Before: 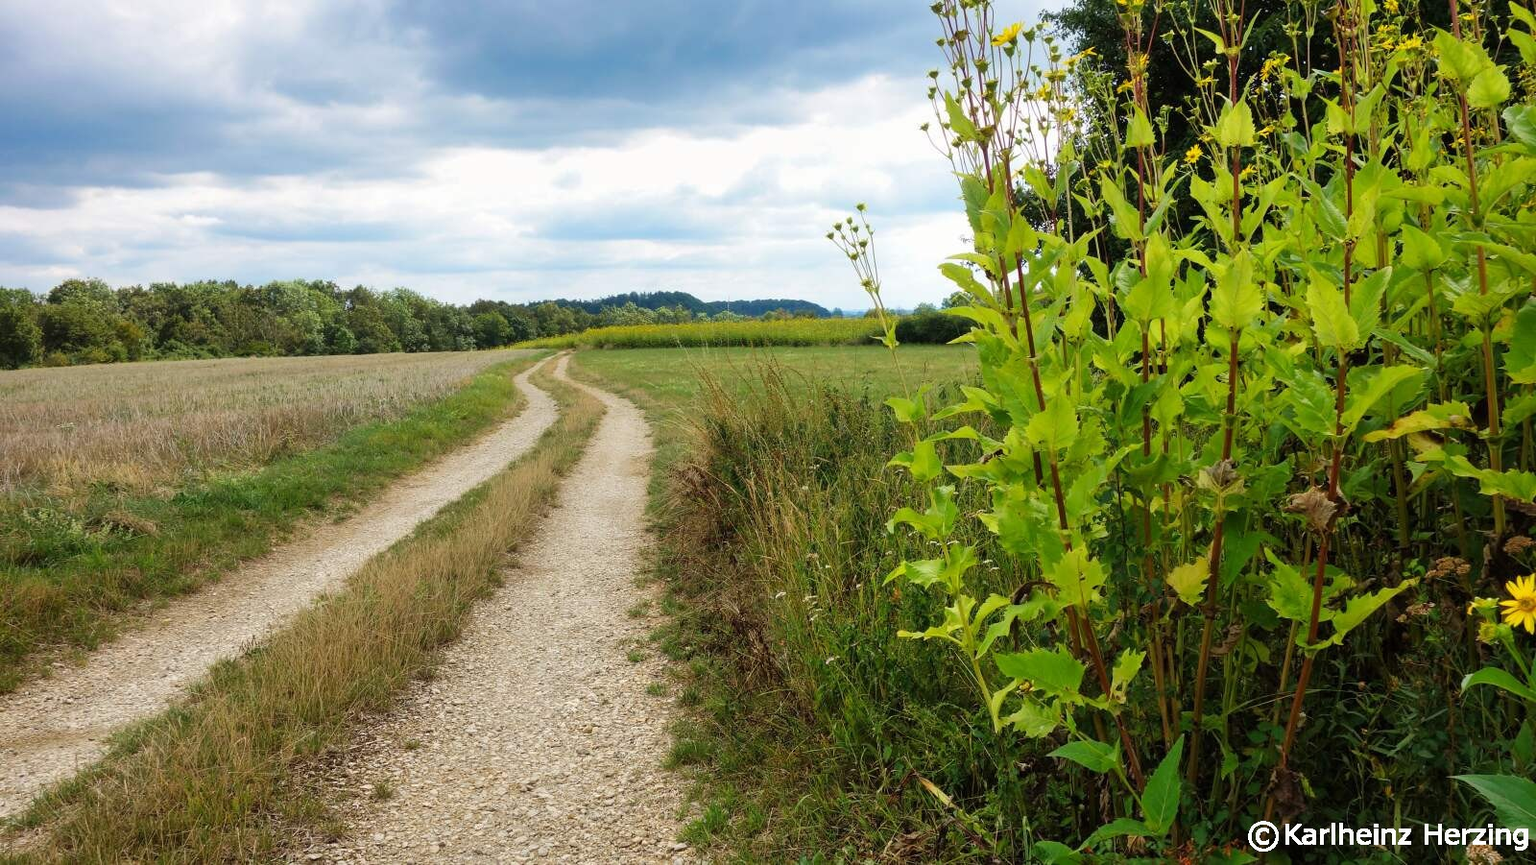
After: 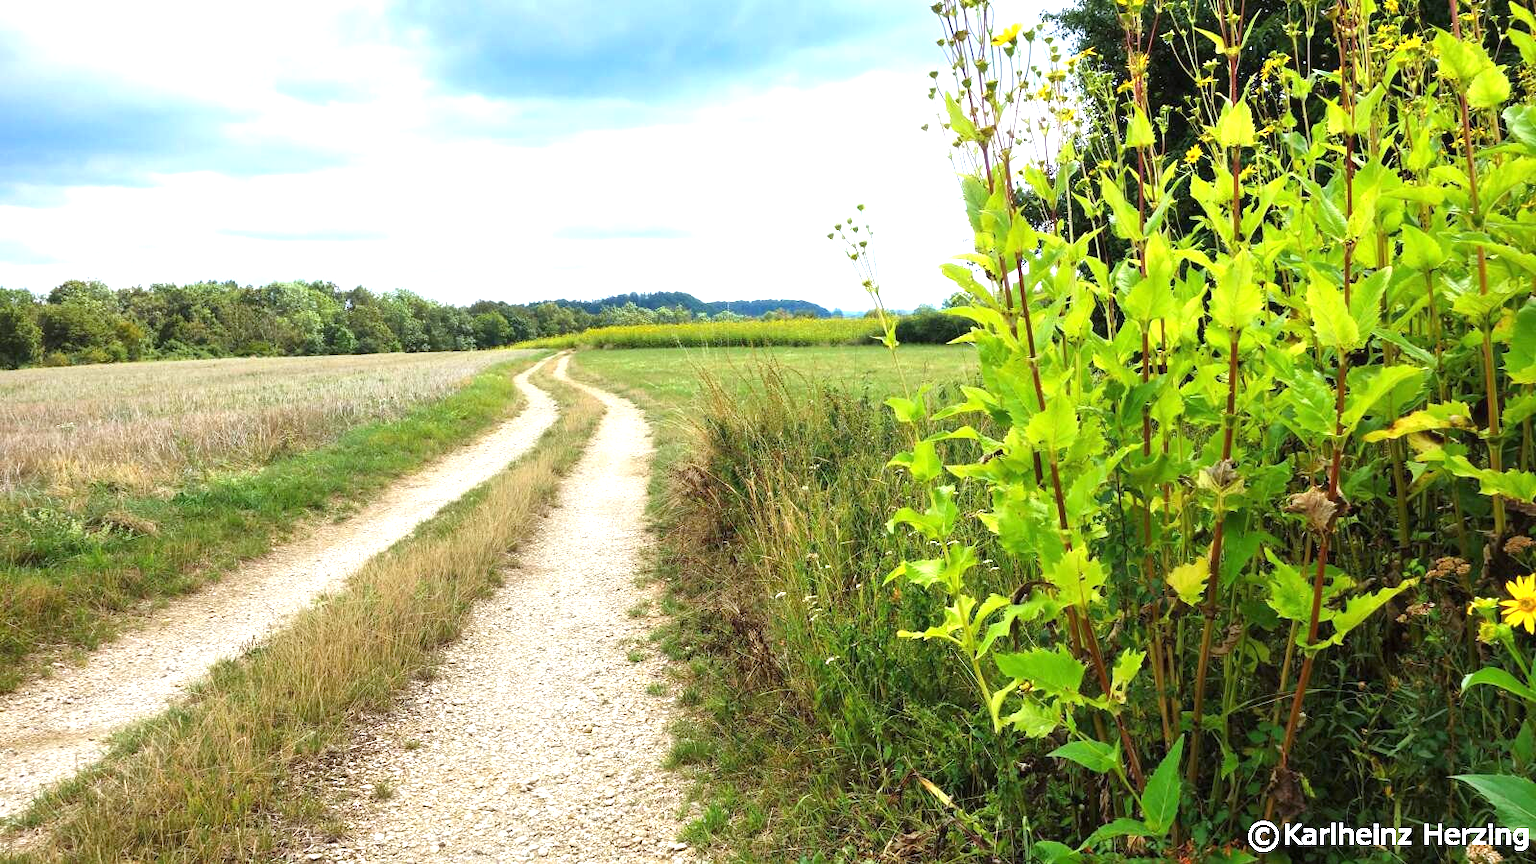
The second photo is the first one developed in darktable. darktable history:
exposure: black level correction 0, exposure 1.1 EV, compensate exposure bias true, compensate highlight preservation false
white balance: red 0.967, blue 1.049
